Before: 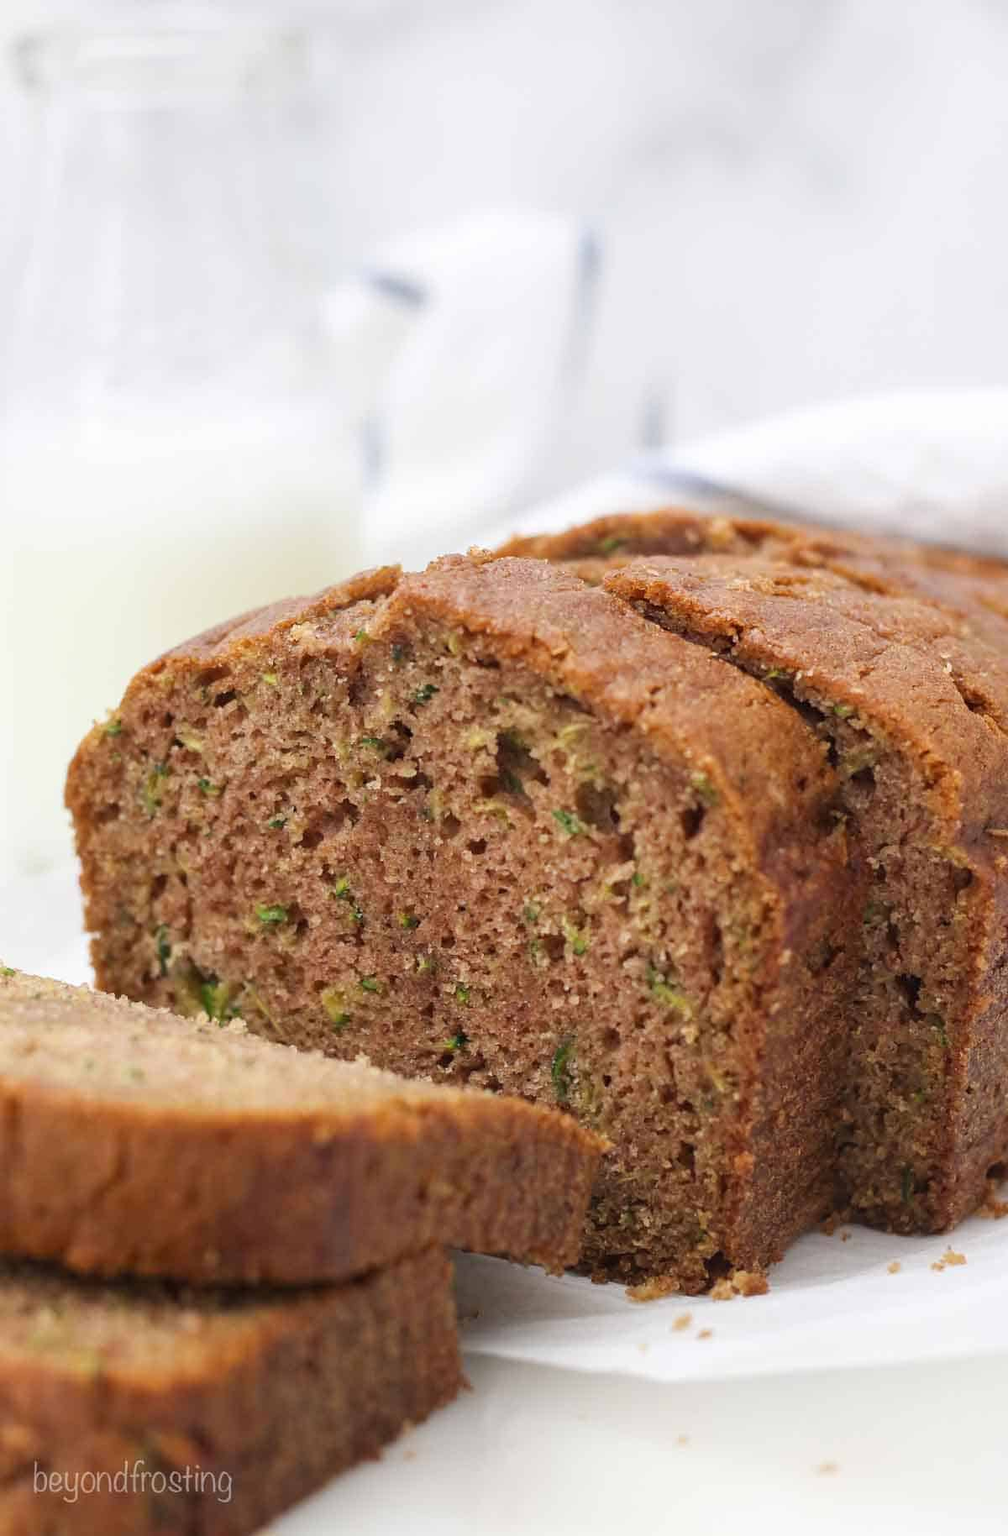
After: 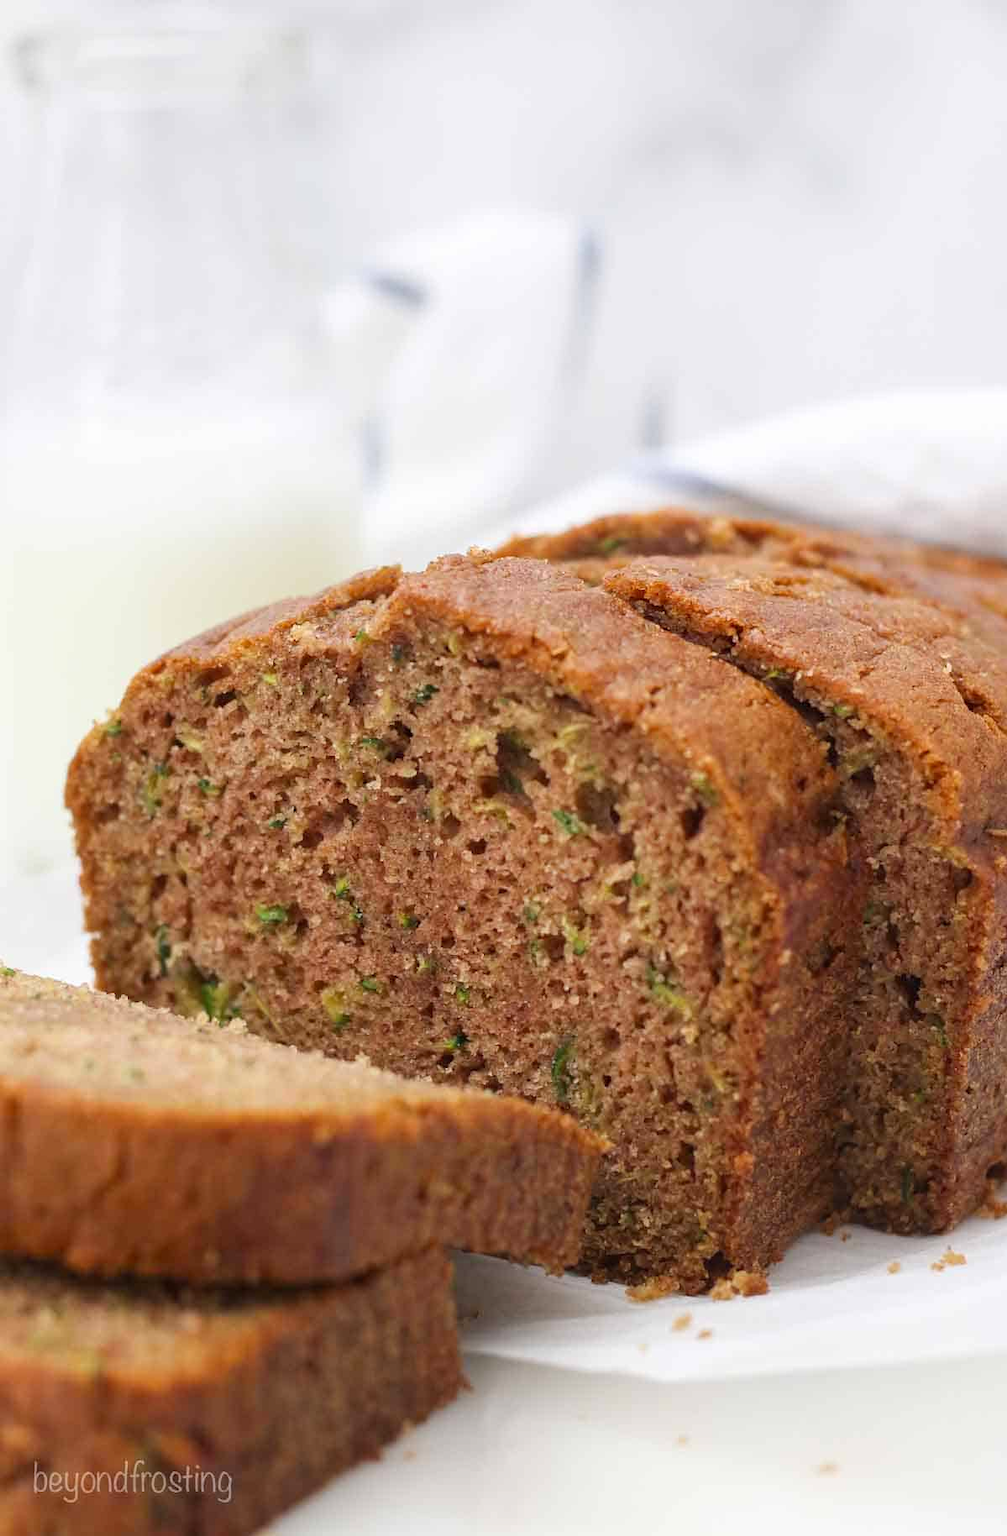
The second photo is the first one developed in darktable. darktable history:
color zones: curves: ch1 [(0, 0.525) (0.143, 0.556) (0.286, 0.52) (0.429, 0.5) (0.571, 0.5) (0.714, 0.5) (0.857, 0.503) (1, 0.525)]
